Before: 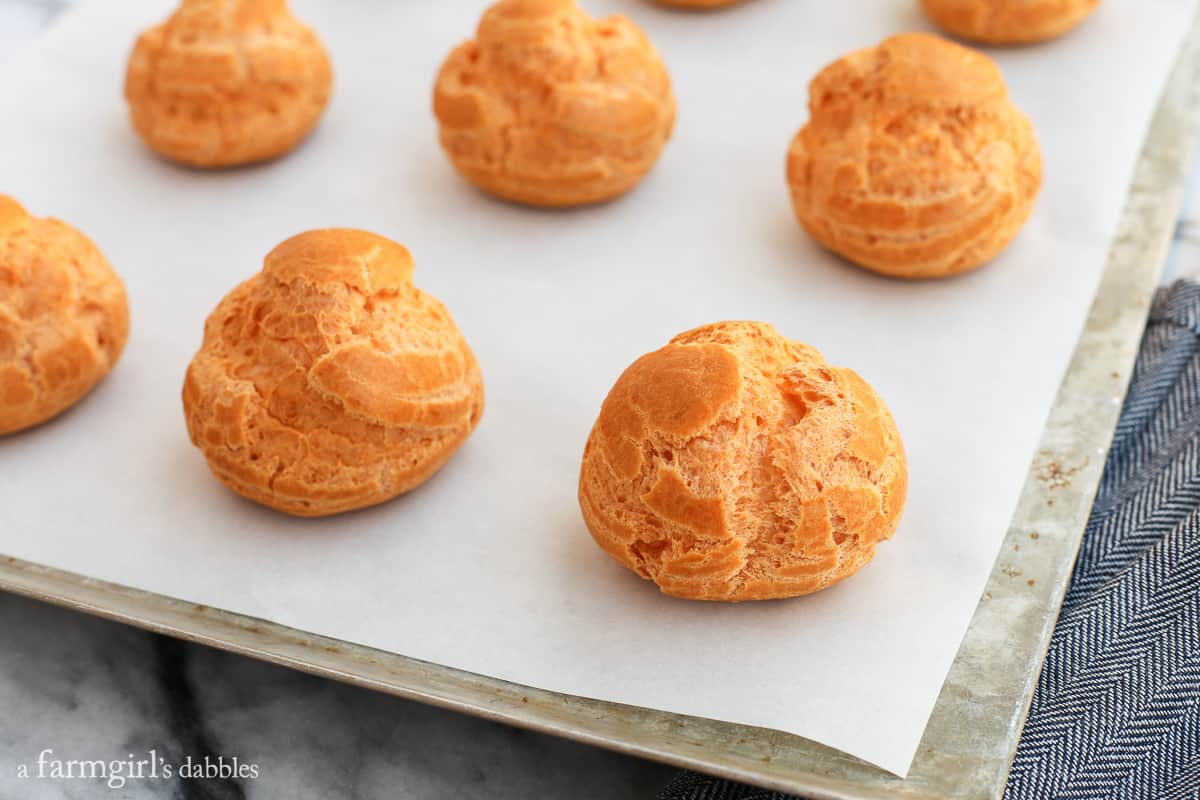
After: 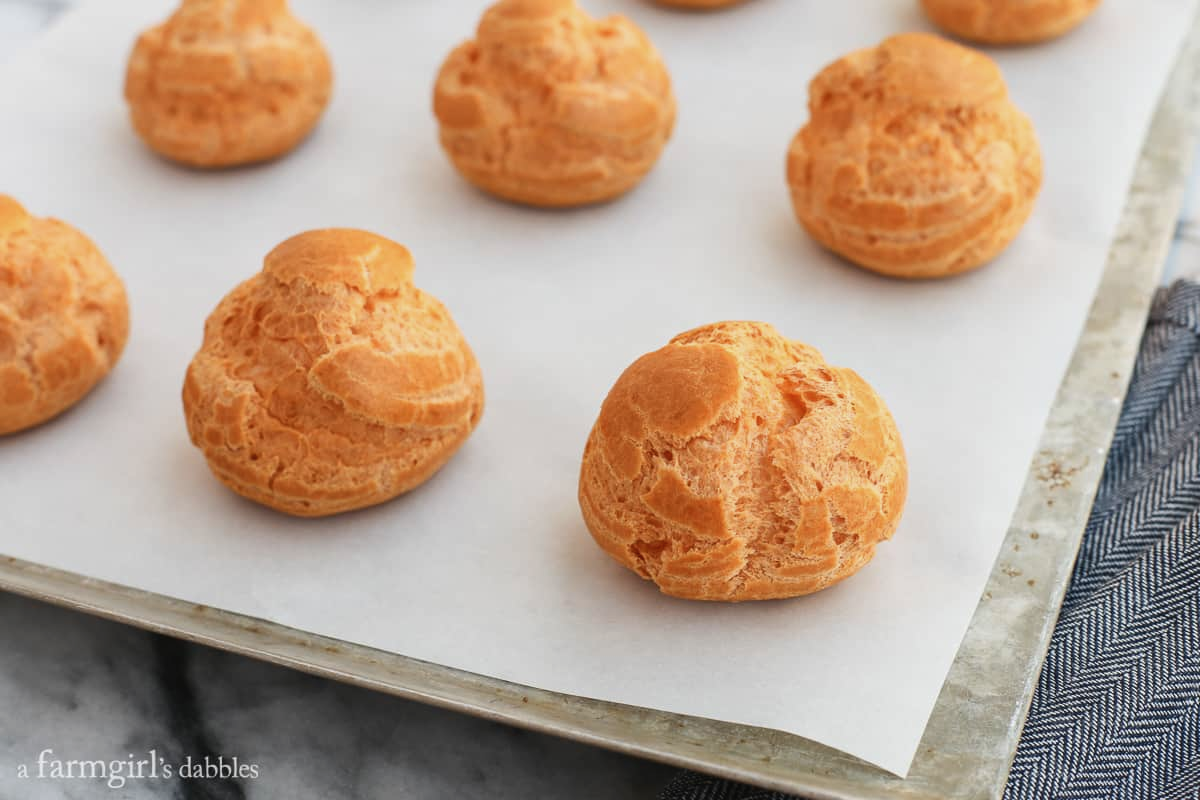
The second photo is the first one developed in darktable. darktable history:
contrast brightness saturation: contrast -0.065, brightness -0.039, saturation -0.113
color zones: mix -119.8%
